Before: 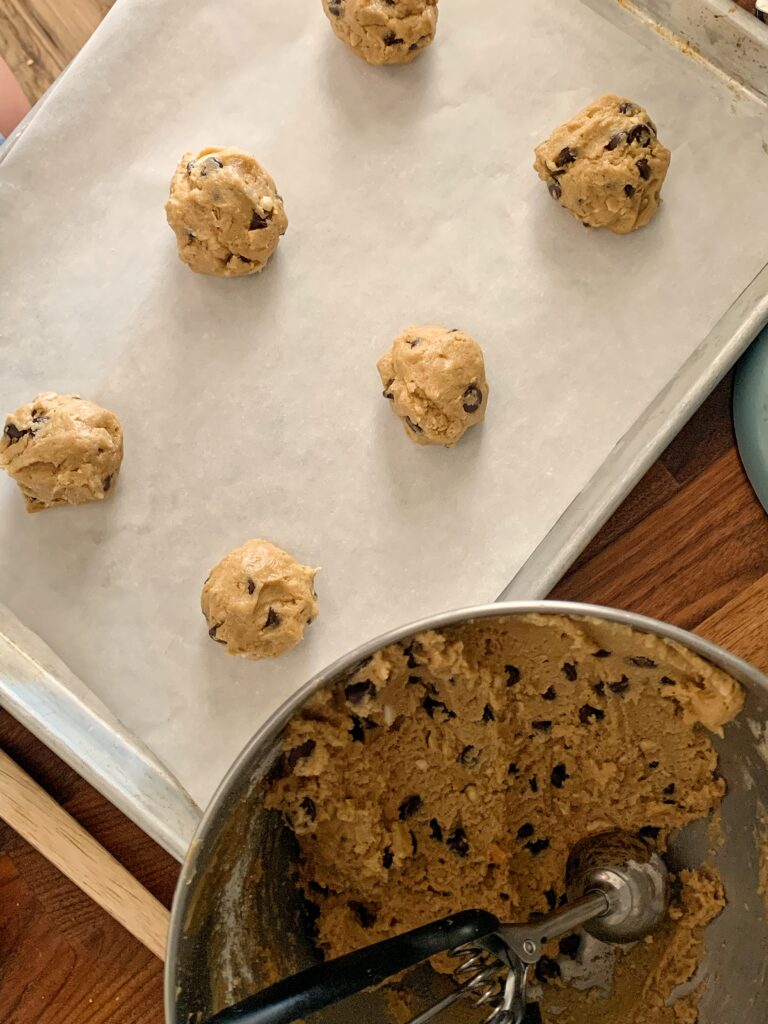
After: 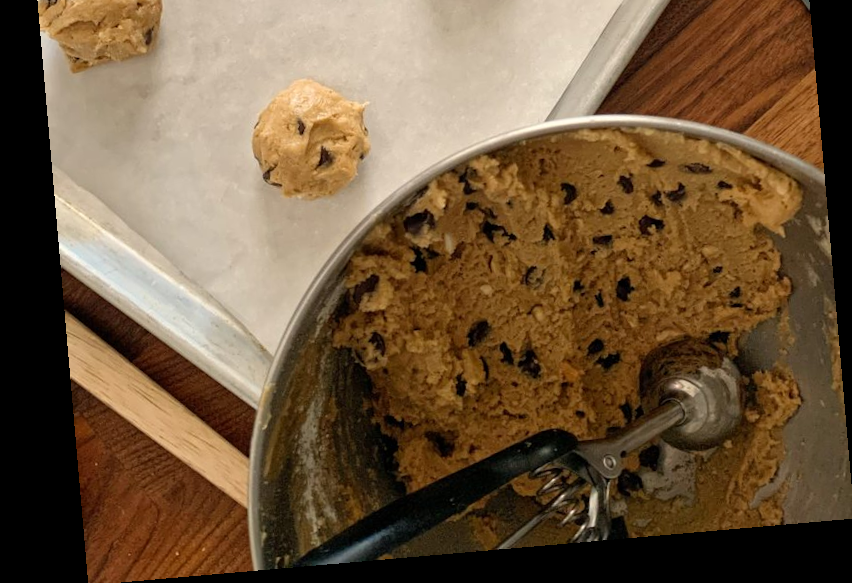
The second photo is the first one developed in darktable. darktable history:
crop and rotate: top 46.237%
rotate and perspective: rotation -4.98°, automatic cropping off
